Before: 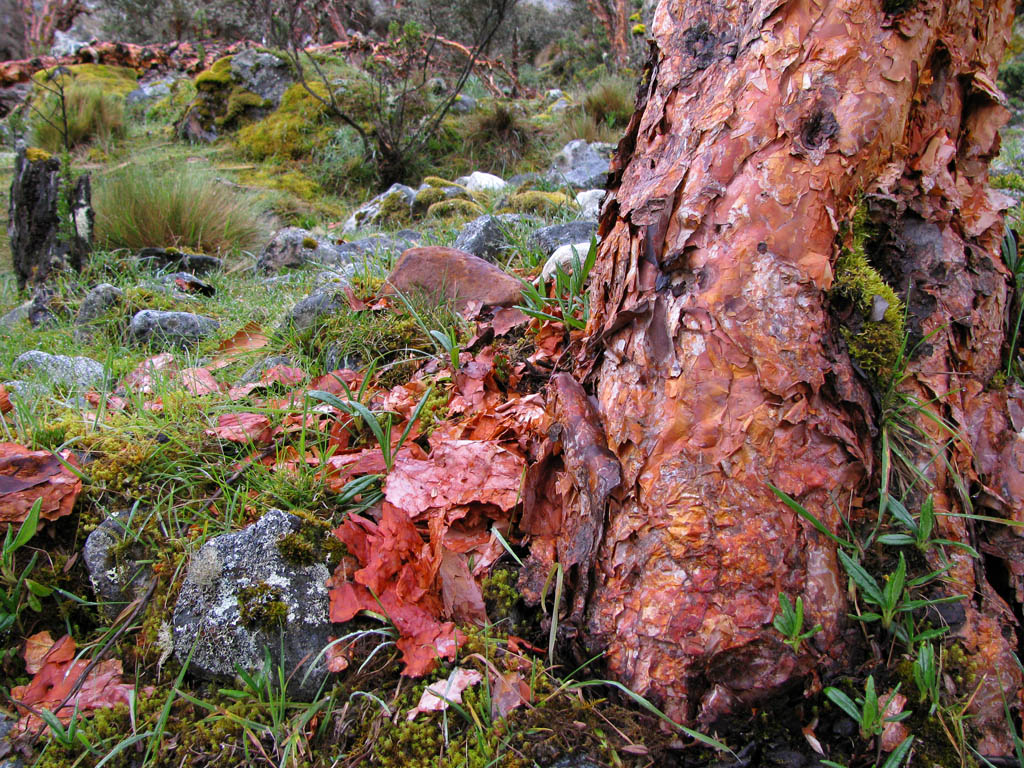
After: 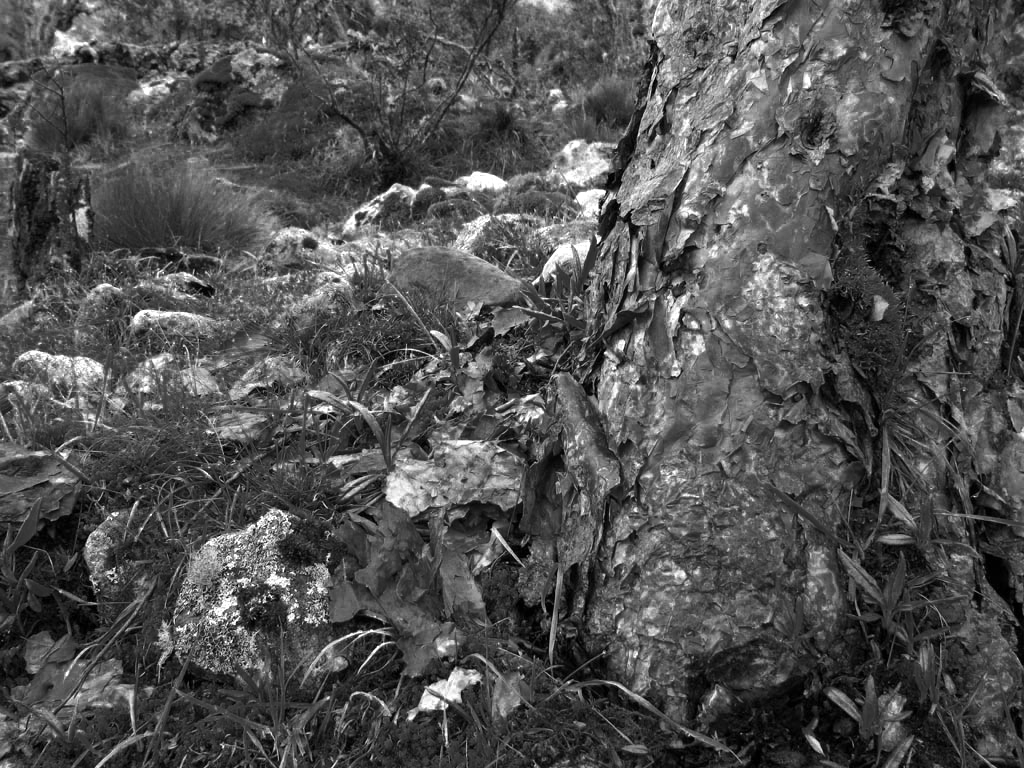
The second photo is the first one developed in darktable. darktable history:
color zones: curves: ch0 [(0.287, 0.048) (0.493, 0.484) (0.737, 0.816)]; ch1 [(0, 0) (0.143, 0) (0.286, 0) (0.429, 0) (0.571, 0) (0.714, 0) (0.857, 0)]
white balance: red 0.986, blue 1.01
